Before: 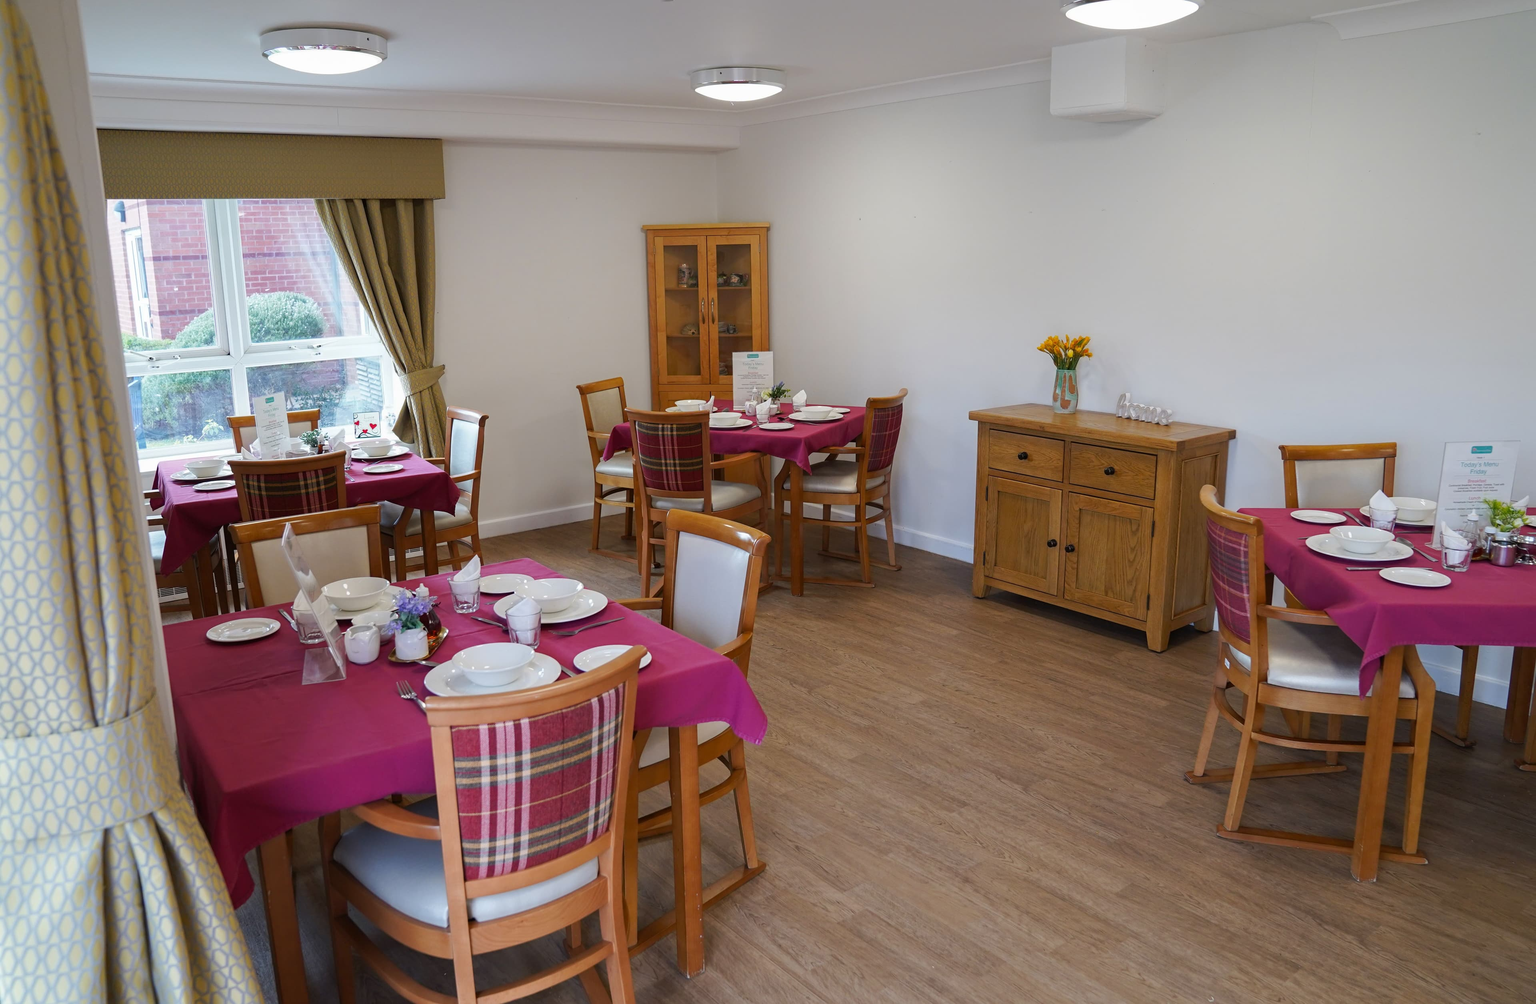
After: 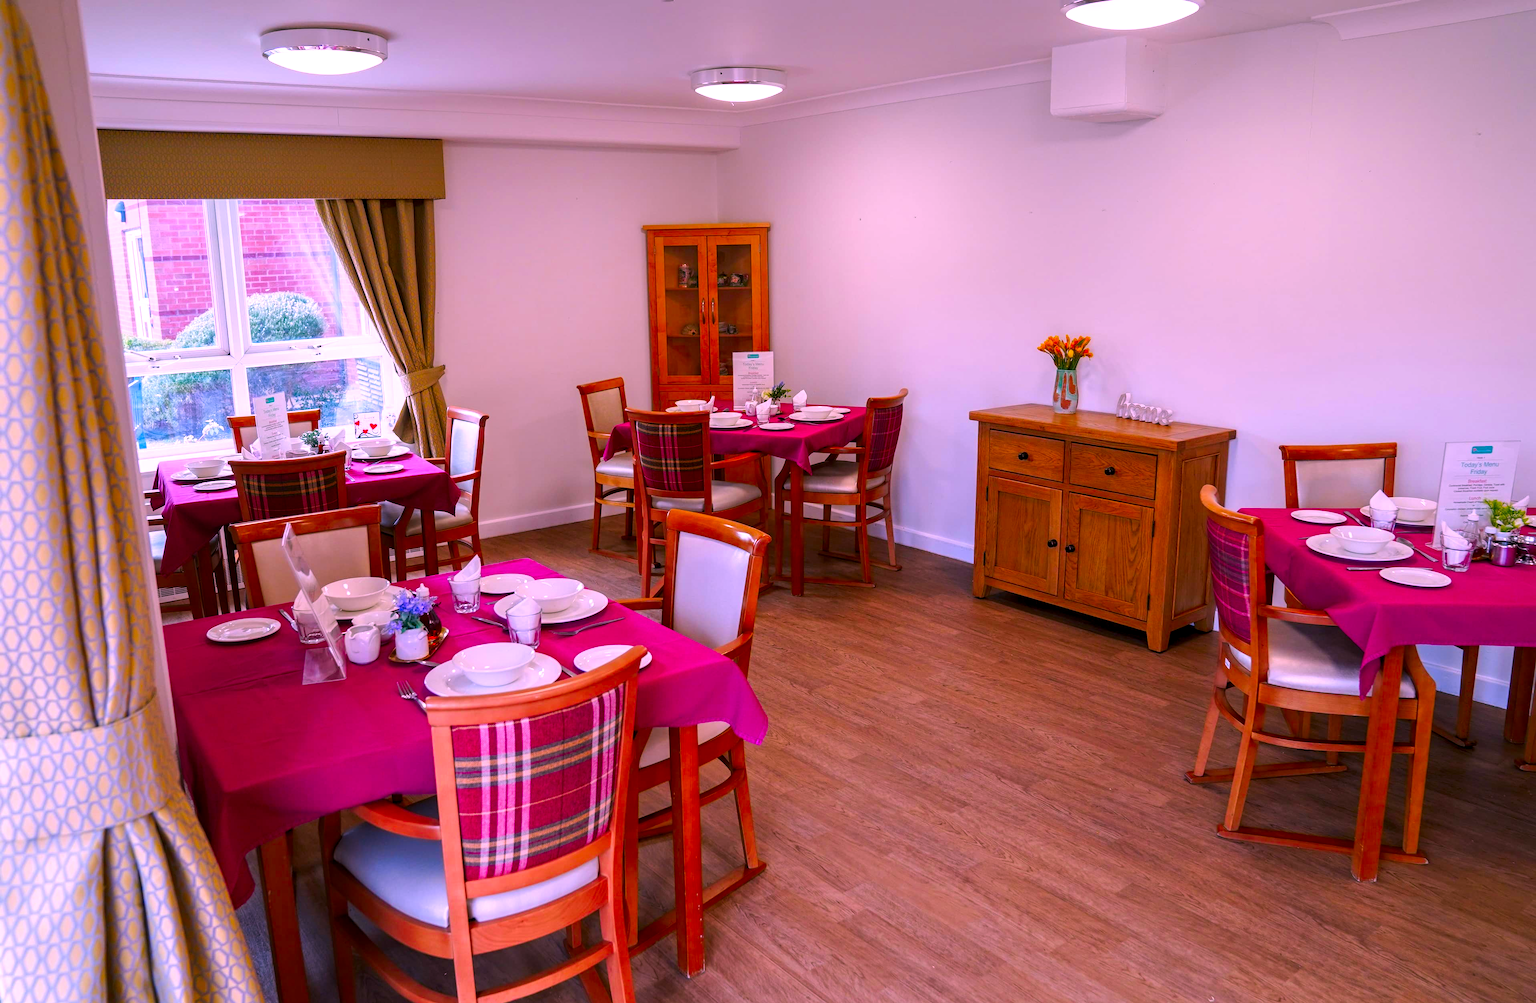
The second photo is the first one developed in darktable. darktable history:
color balance: contrast 8.5%, output saturation 105%
local contrast: on, module defaults
color correction: highlights a* 19.5, highlights b* -11.53, saturation 1.69
